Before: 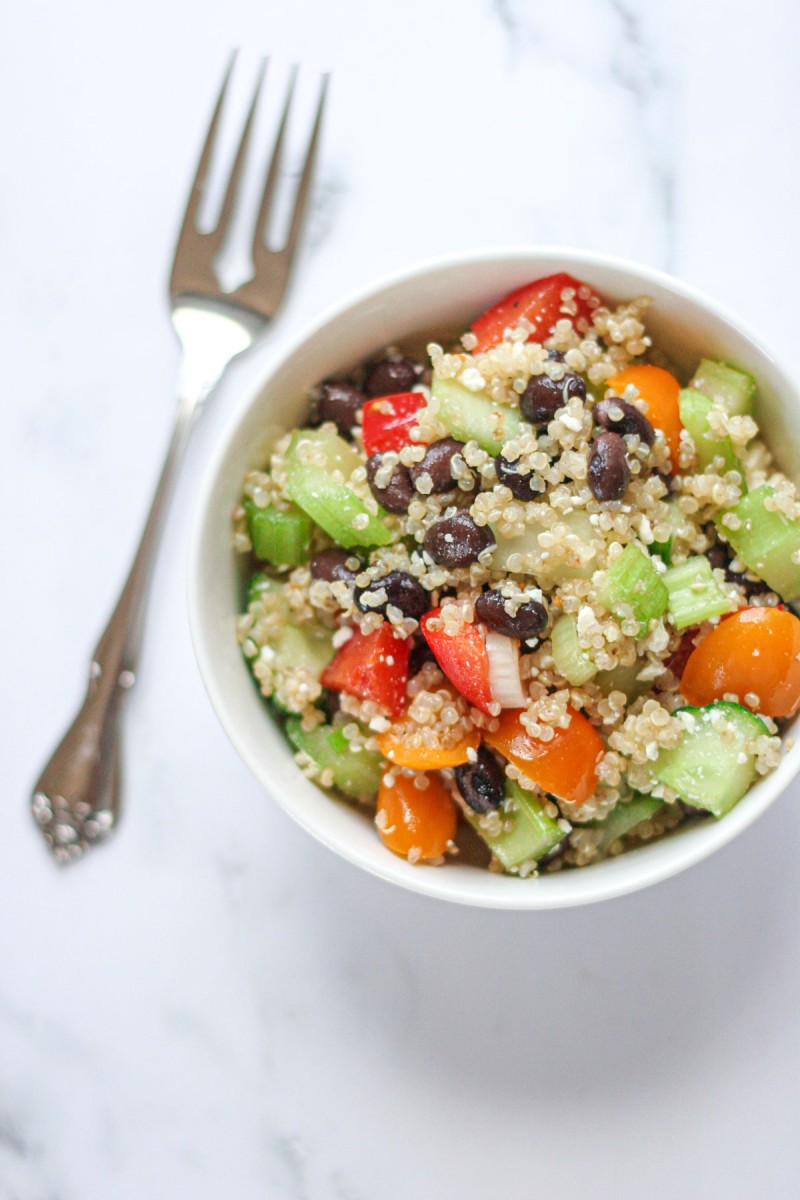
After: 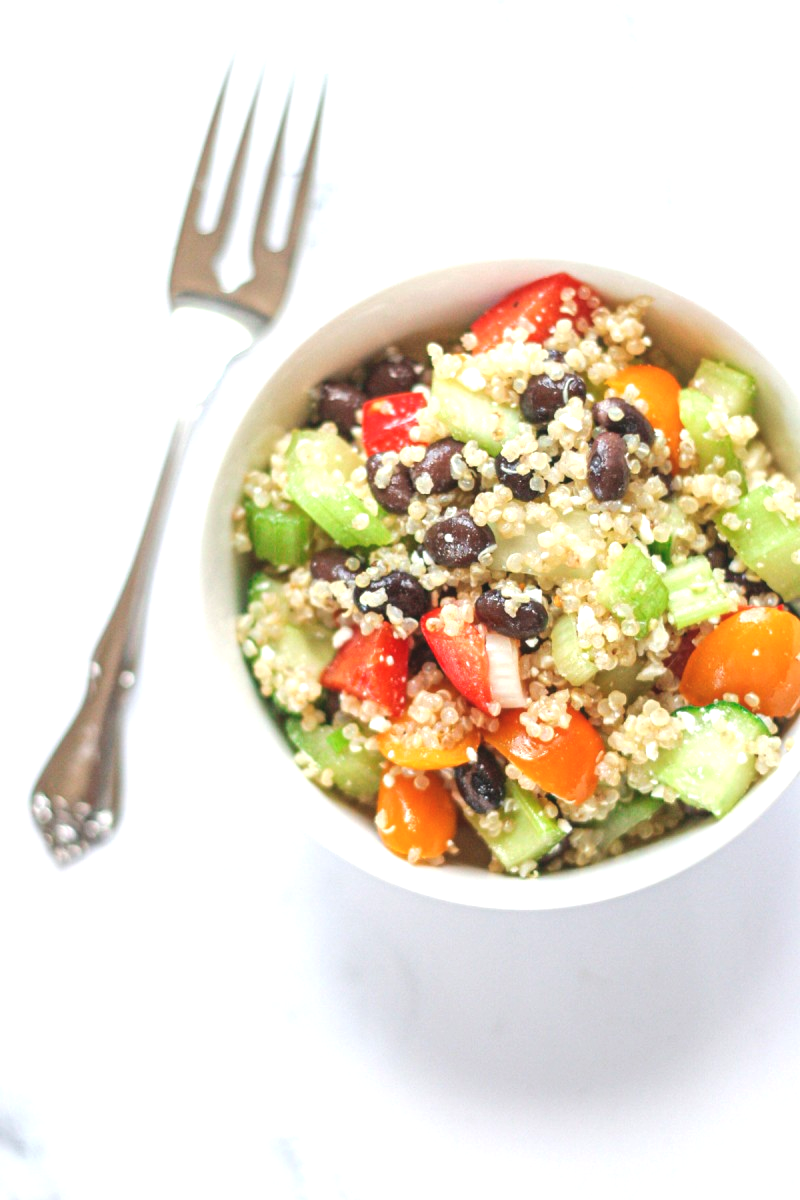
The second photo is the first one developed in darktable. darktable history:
exposure: black level correction -0.005, exposure 0.62 EV, compensate highlight preservation false
